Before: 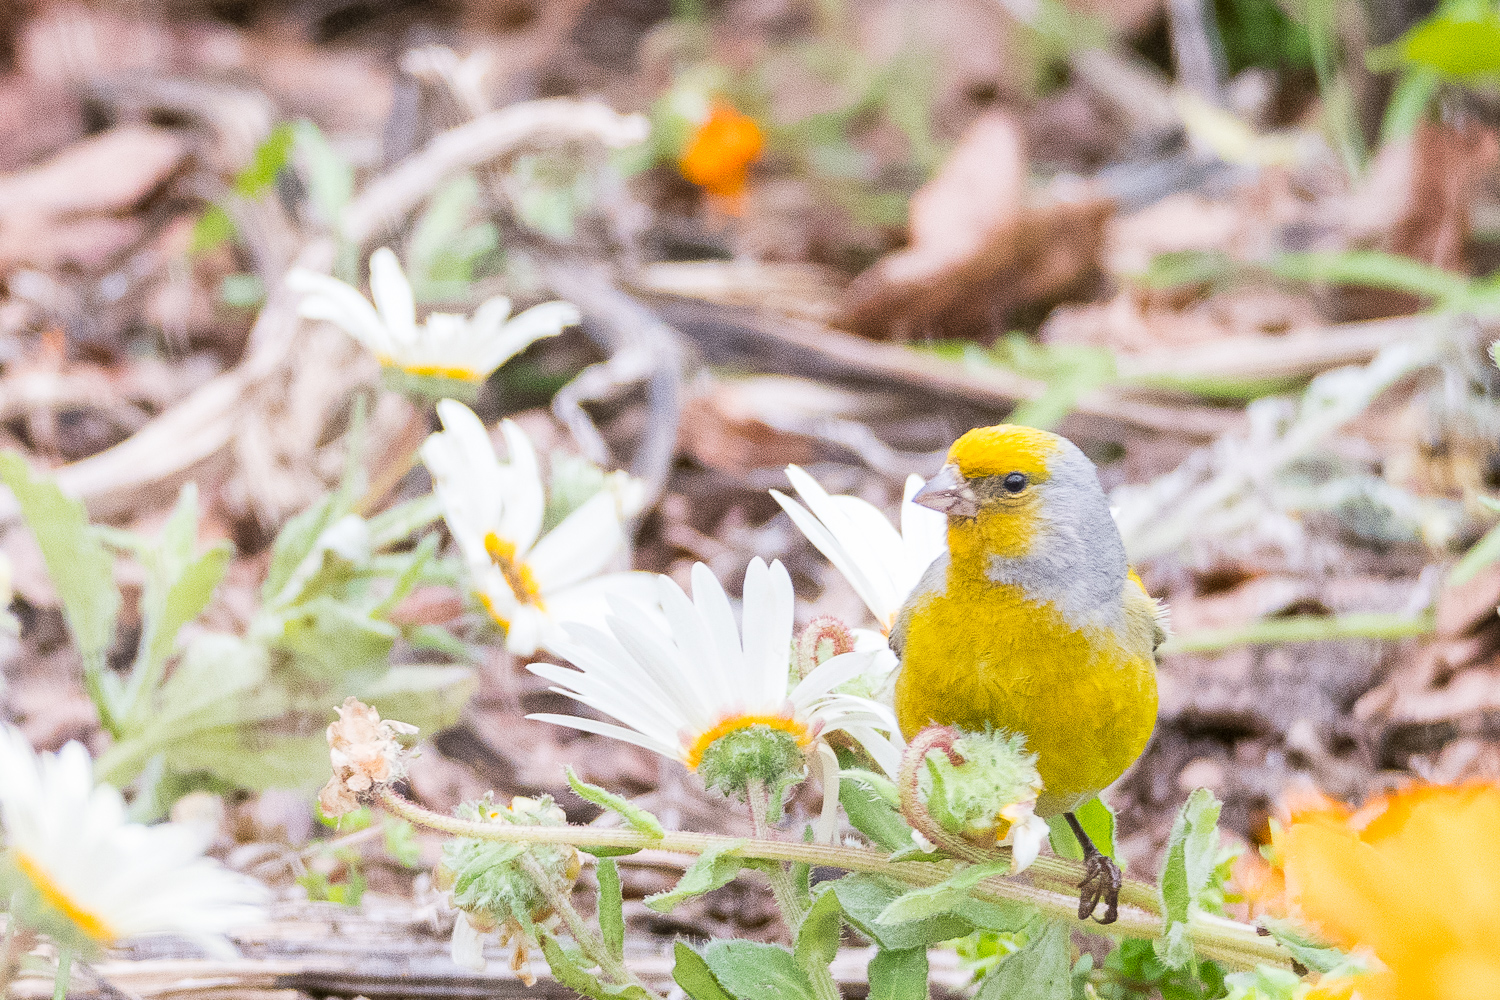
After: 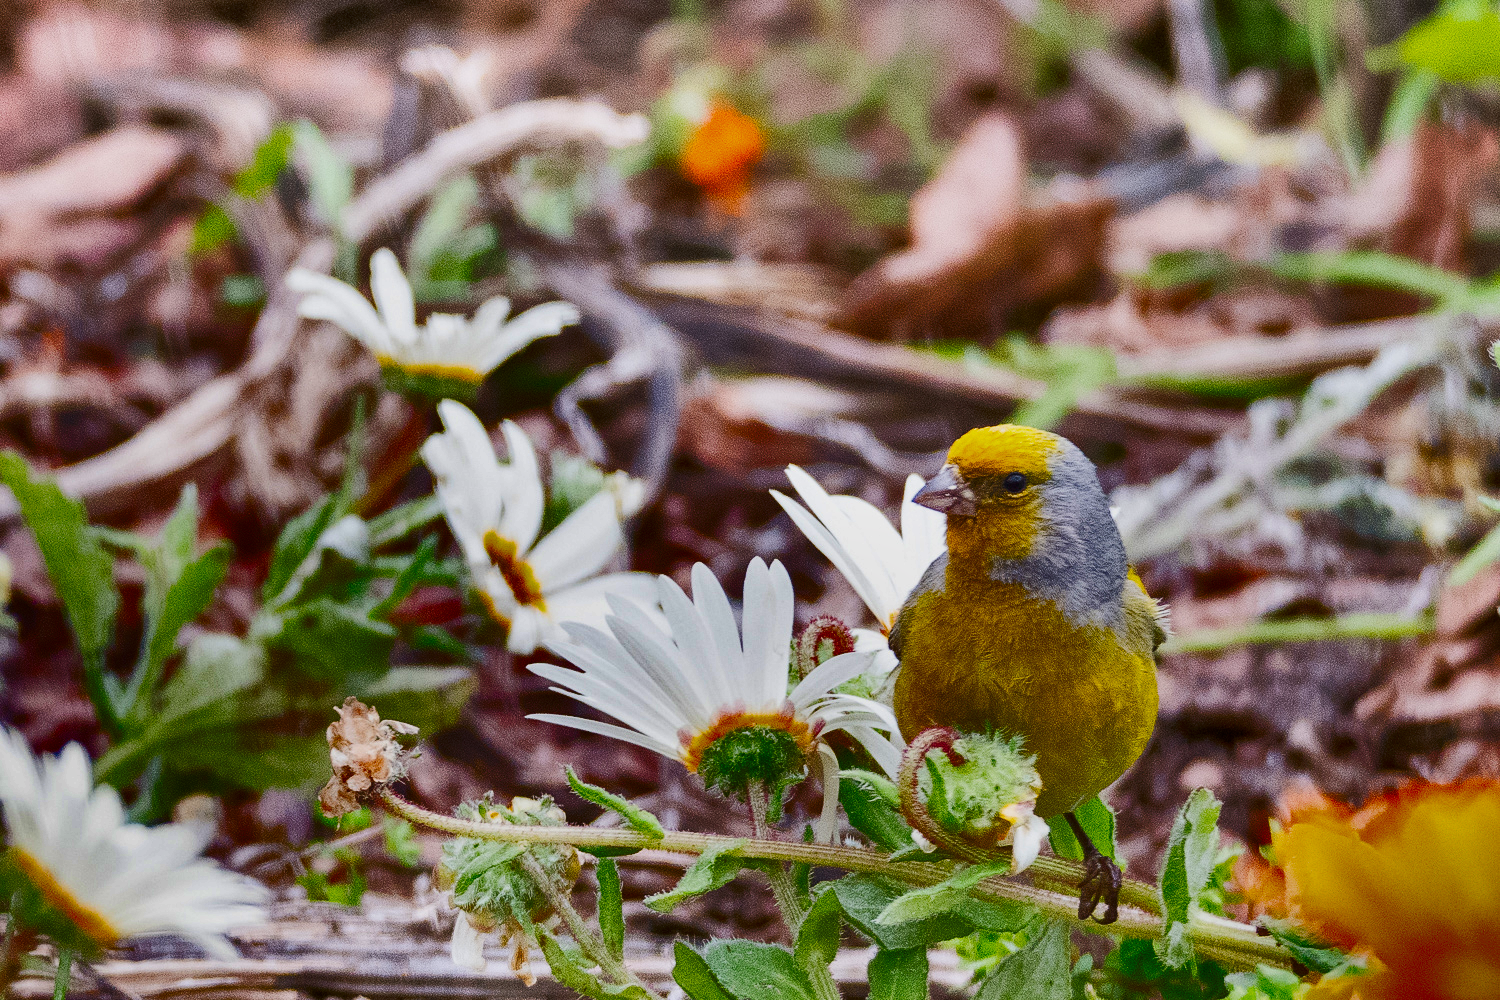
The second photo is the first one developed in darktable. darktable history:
shadows and highlights: radius 123.98, shadows 100, white point adjustment -3, highlights -100, highlights color adjustment 89.84%, soften with gaussian
white balance: red 1, blue 1
contrast brightness saturation: contrast 0.13, brightness -0.05, saturation 0.16
